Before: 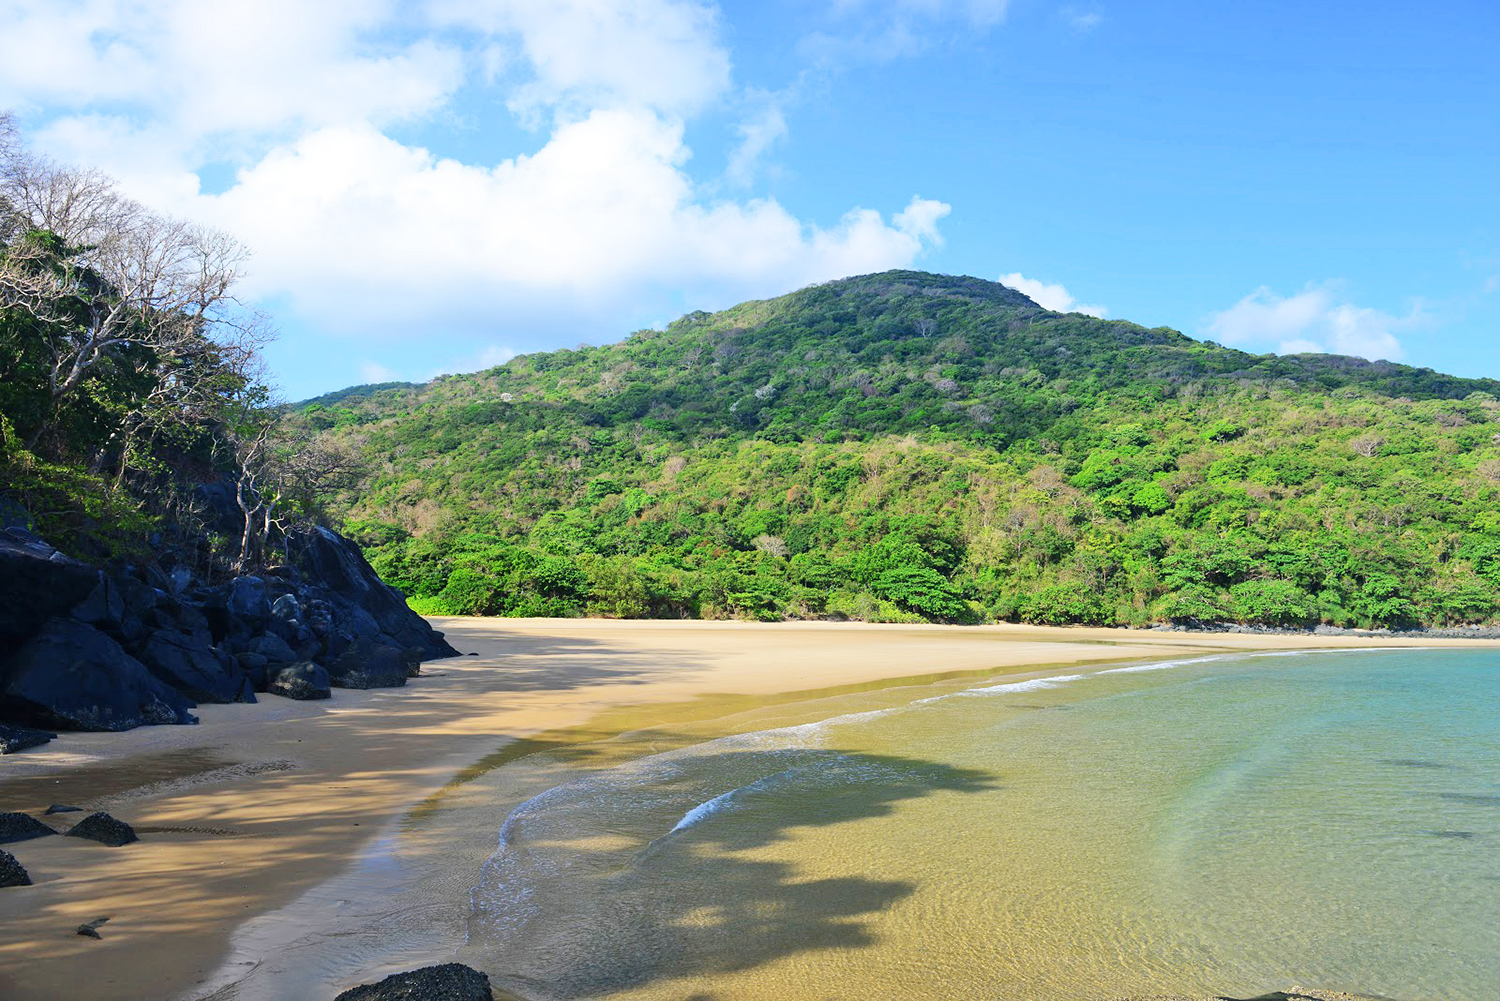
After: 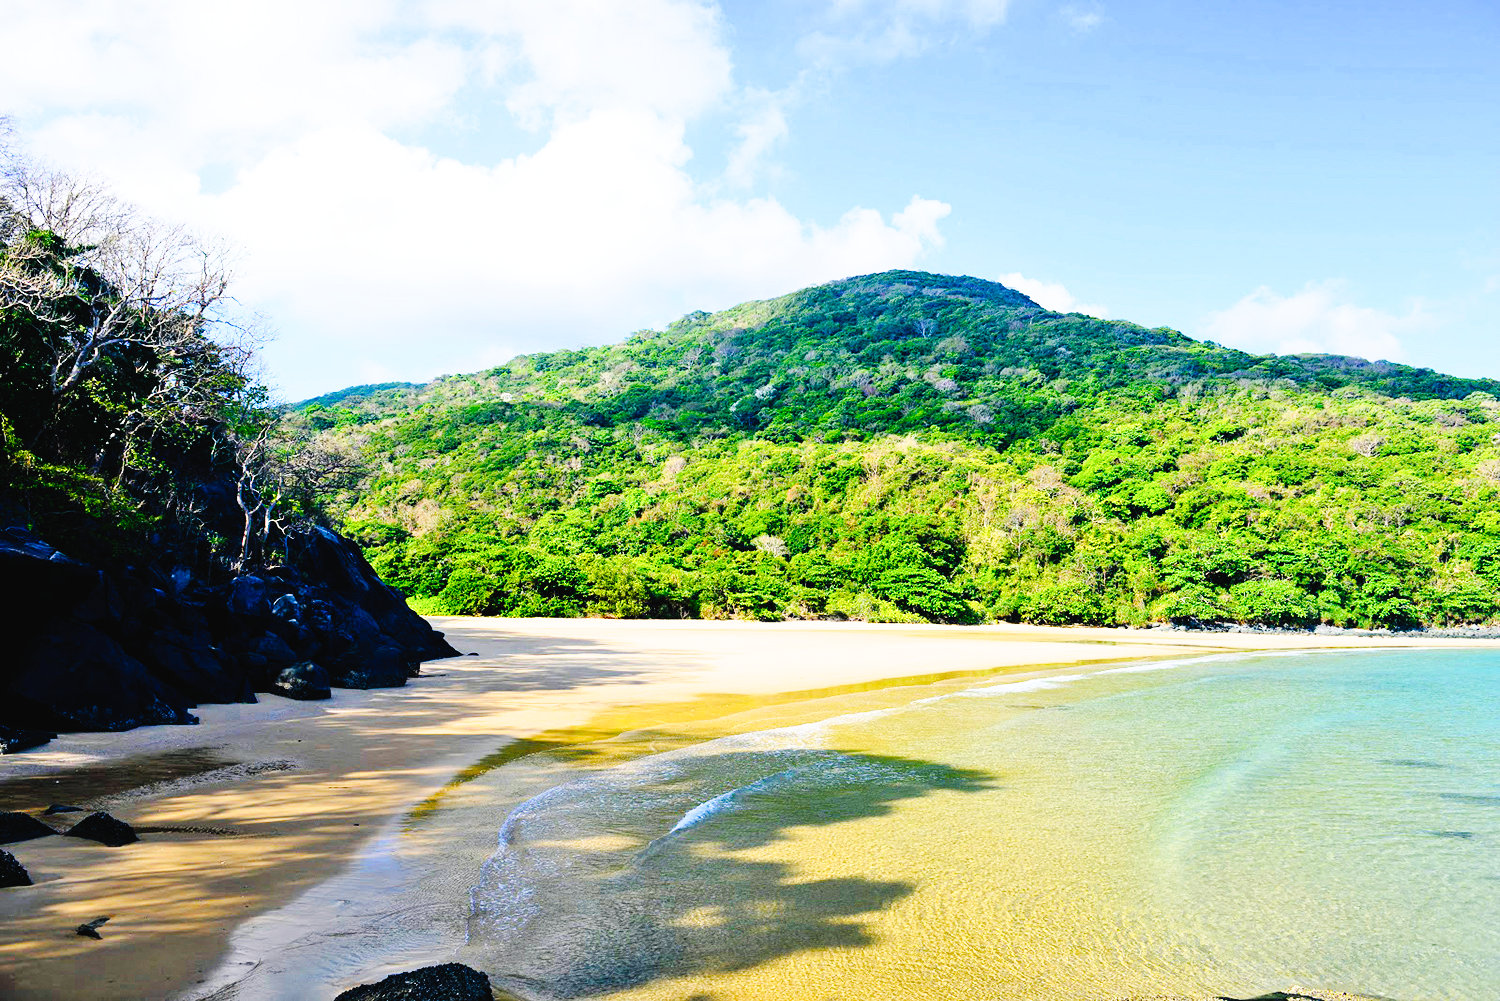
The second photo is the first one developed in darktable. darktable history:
filmic rgb: black relative exposure -6.31 EV, white relative exposure 2.79 EV, threshold 2.99 EV, target black luminance 0%, hardness 4.63, latitude 67.4%, contrast 1.275, shadows ↔ highlights balance -3.33%, enable highlight reconstruction true
color balance rgb: shadows lift › chroma 2.003%, shadows lift › hue 248.26°, perceptual saturation grading › global saturation 40.736%, perceptual saturation grading › highlights -25.145%, perceptual saturation grading › mid-tones 34.472%, perceptual saturation grading › shadows 35.865%, perceptual brilliance grading › highlights 10.365%, perceptual brilliance grading › shadows -5.009%
tone curve: curves: ch0 [(0, 0.023) (0.087, 0.065) (0.184, 0.168) (0.45, 0.54) (0.57, 0.683) (0.722, 0.825) (0.877, 0.948) (1, 1)]; ch1 [(0, 0) (0.388, 0.369) (0.45, 0.43) (0.505, 0.509) (0.534, 0.528) (0.657, 0.655) (1, 1)]; ch2 [(0, 0) (0.314, 0.223) (0.427, 0.405) (0.5, 0.5) (0.55, 0.566) (0.625, 0.657) (1, 1)], preserve colors none
